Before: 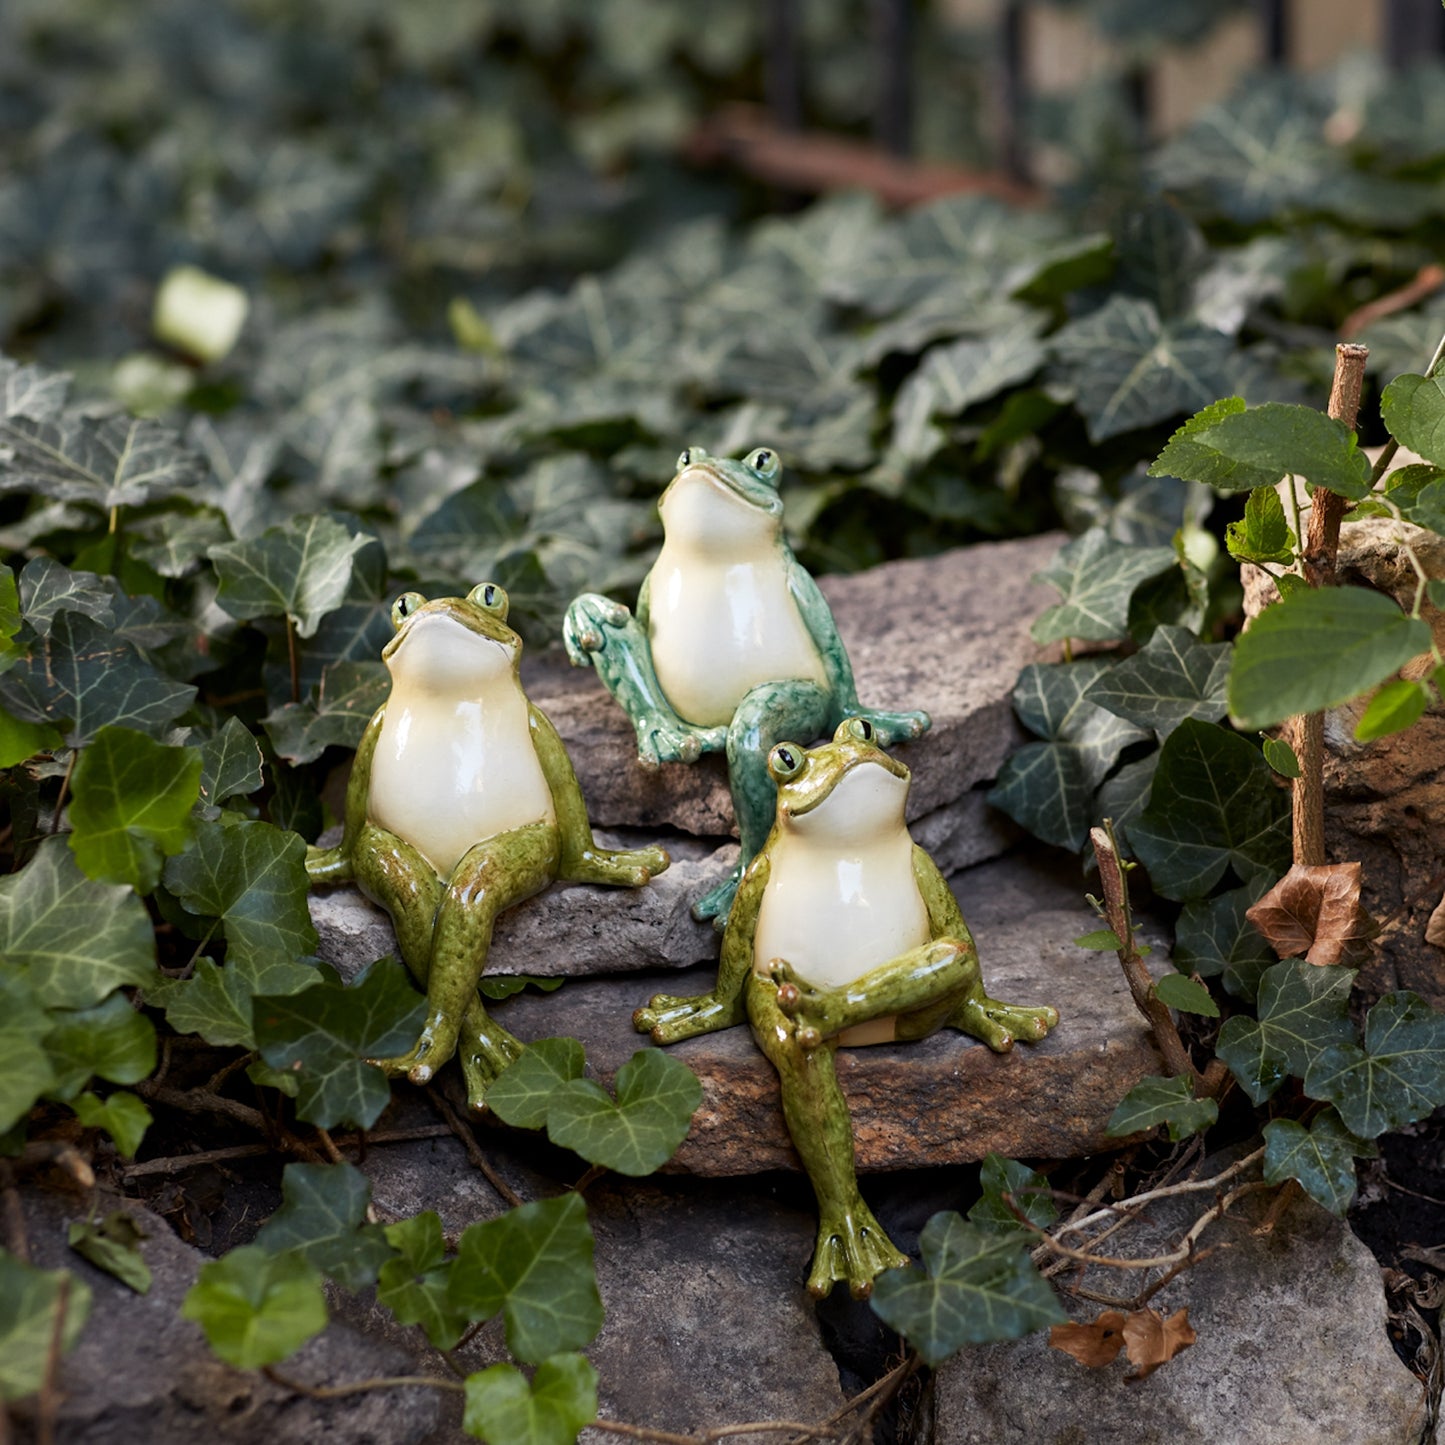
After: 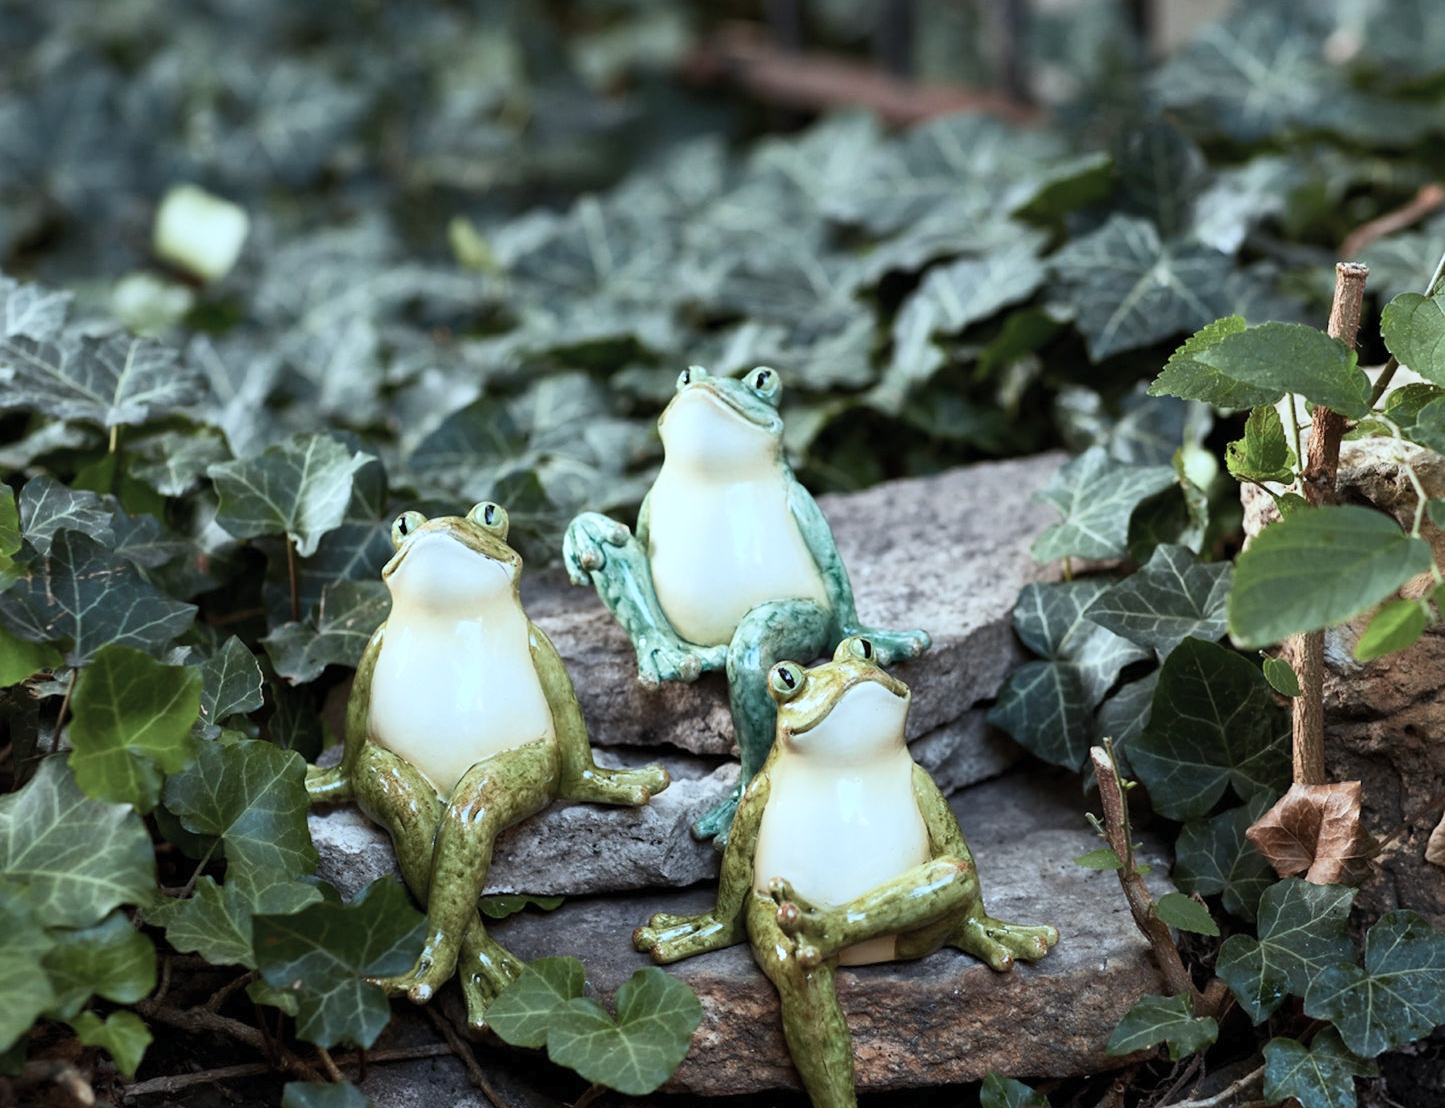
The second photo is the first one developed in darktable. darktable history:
crop: top 5.667%, bottom 17.637%
contrast brightness saturation: contrast 0.2, brightness 0.16, saturation 0.22
color correction: highlights a* -12.64, highlights b* -18.1, saturation 0.7
